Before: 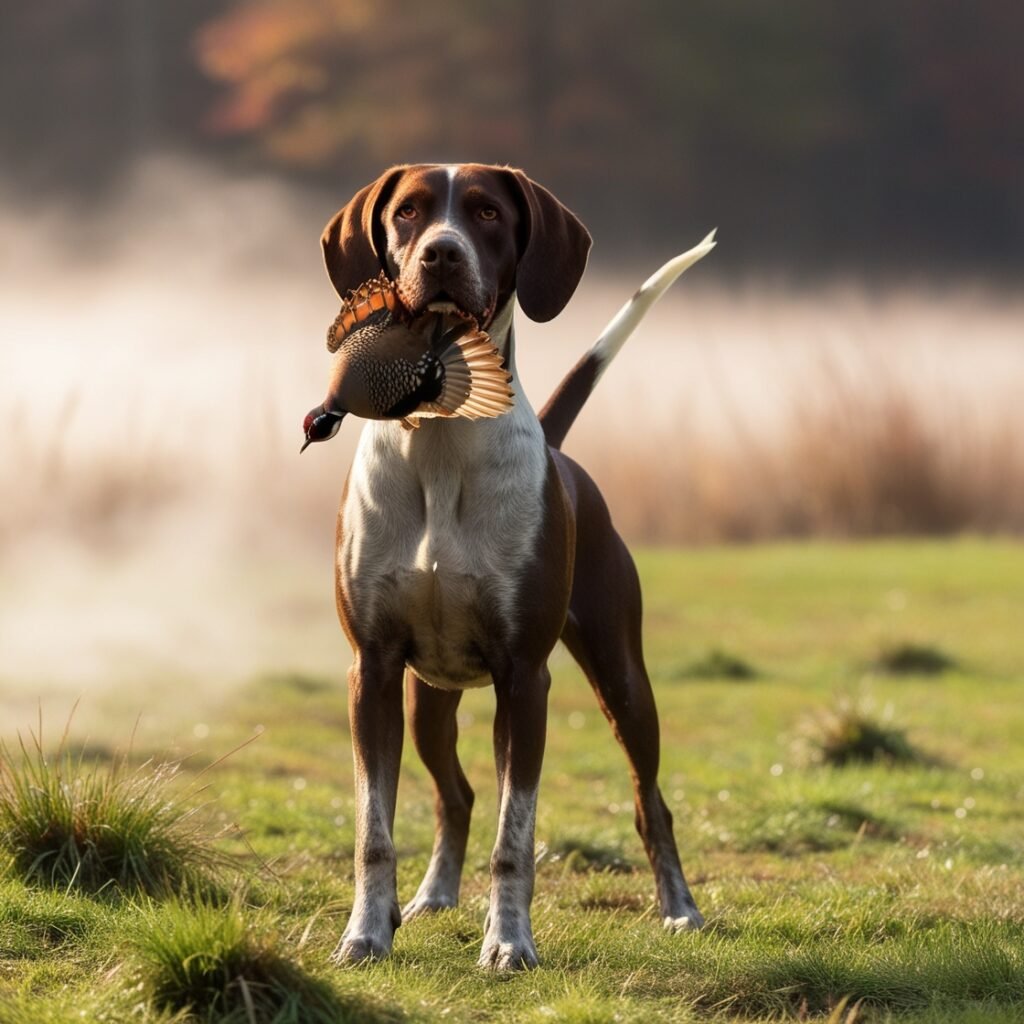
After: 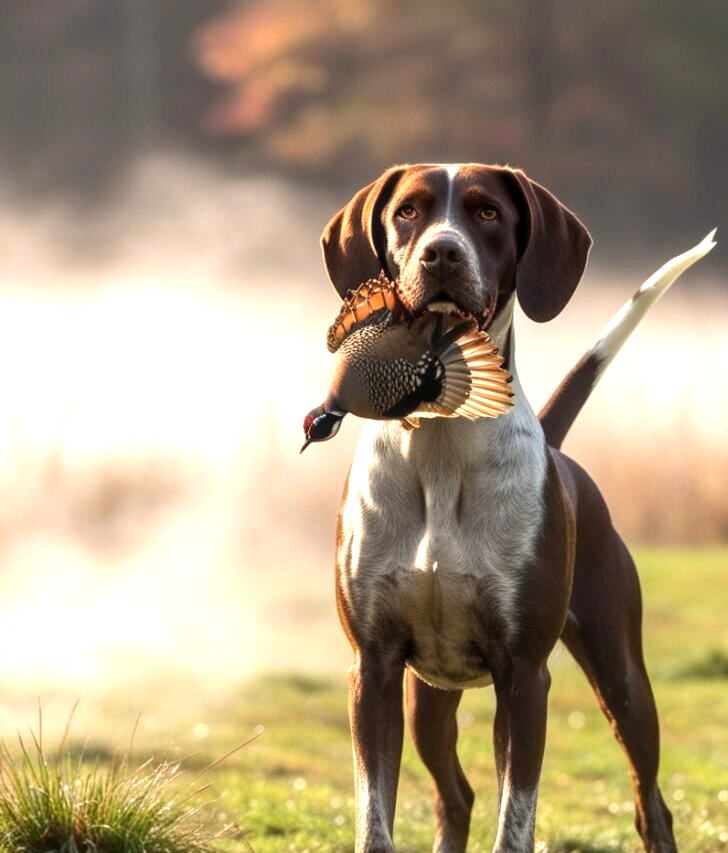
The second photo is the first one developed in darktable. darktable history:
exposure: exposure 0.636 EV, compensate highlight preservation false
tone equalizer: on, module defaults
local contrast: on, module defaults
crop: right 28.885%, bottom 16.626%
